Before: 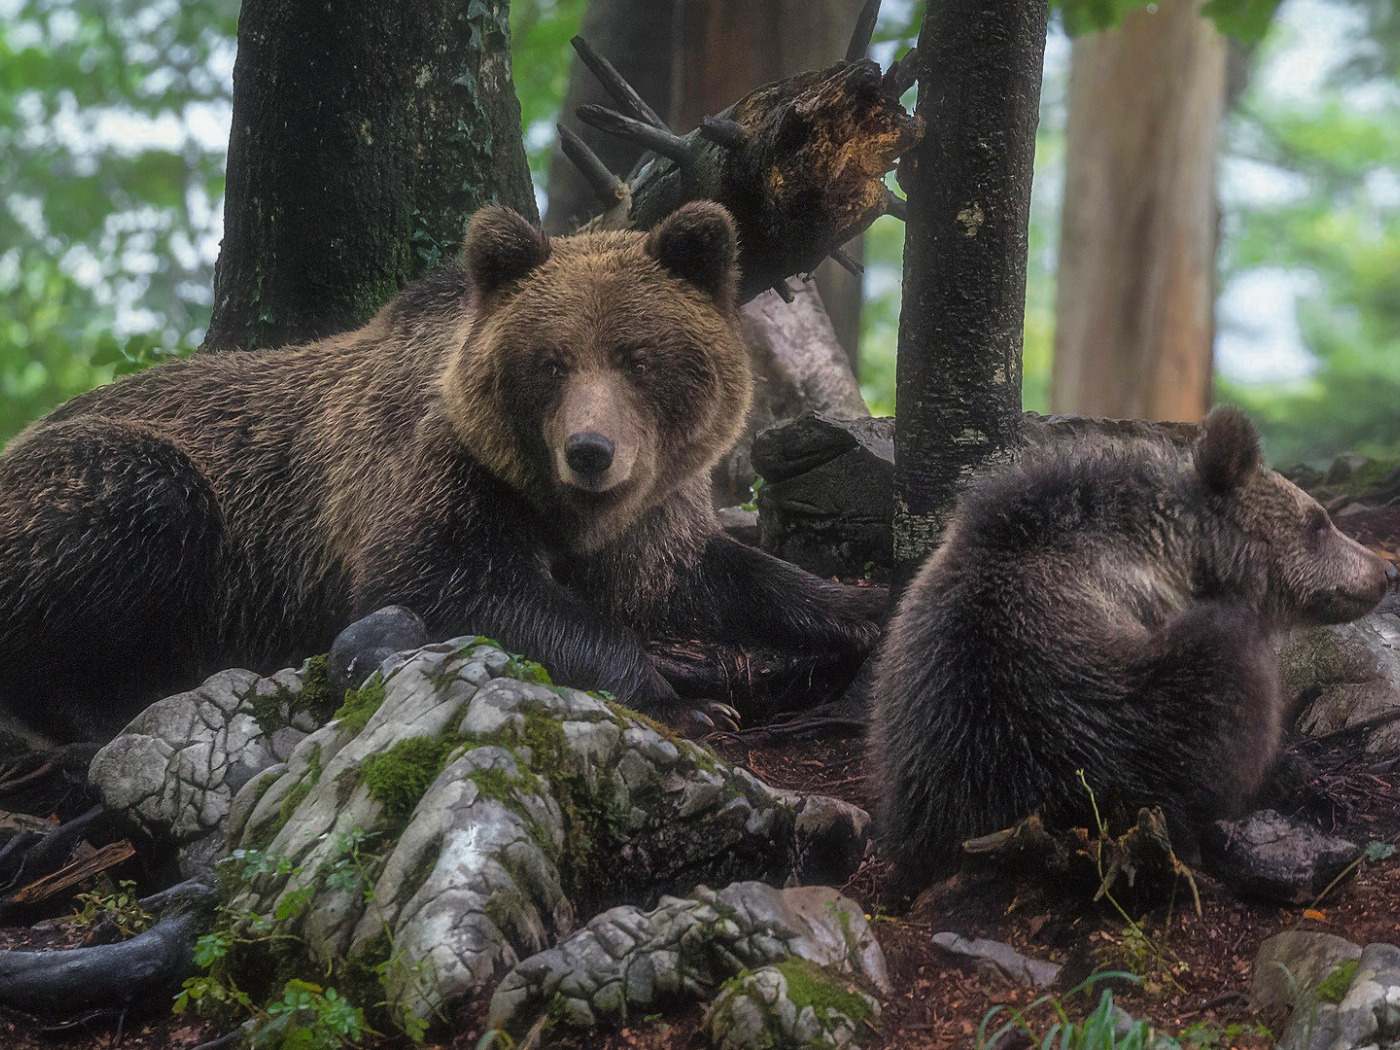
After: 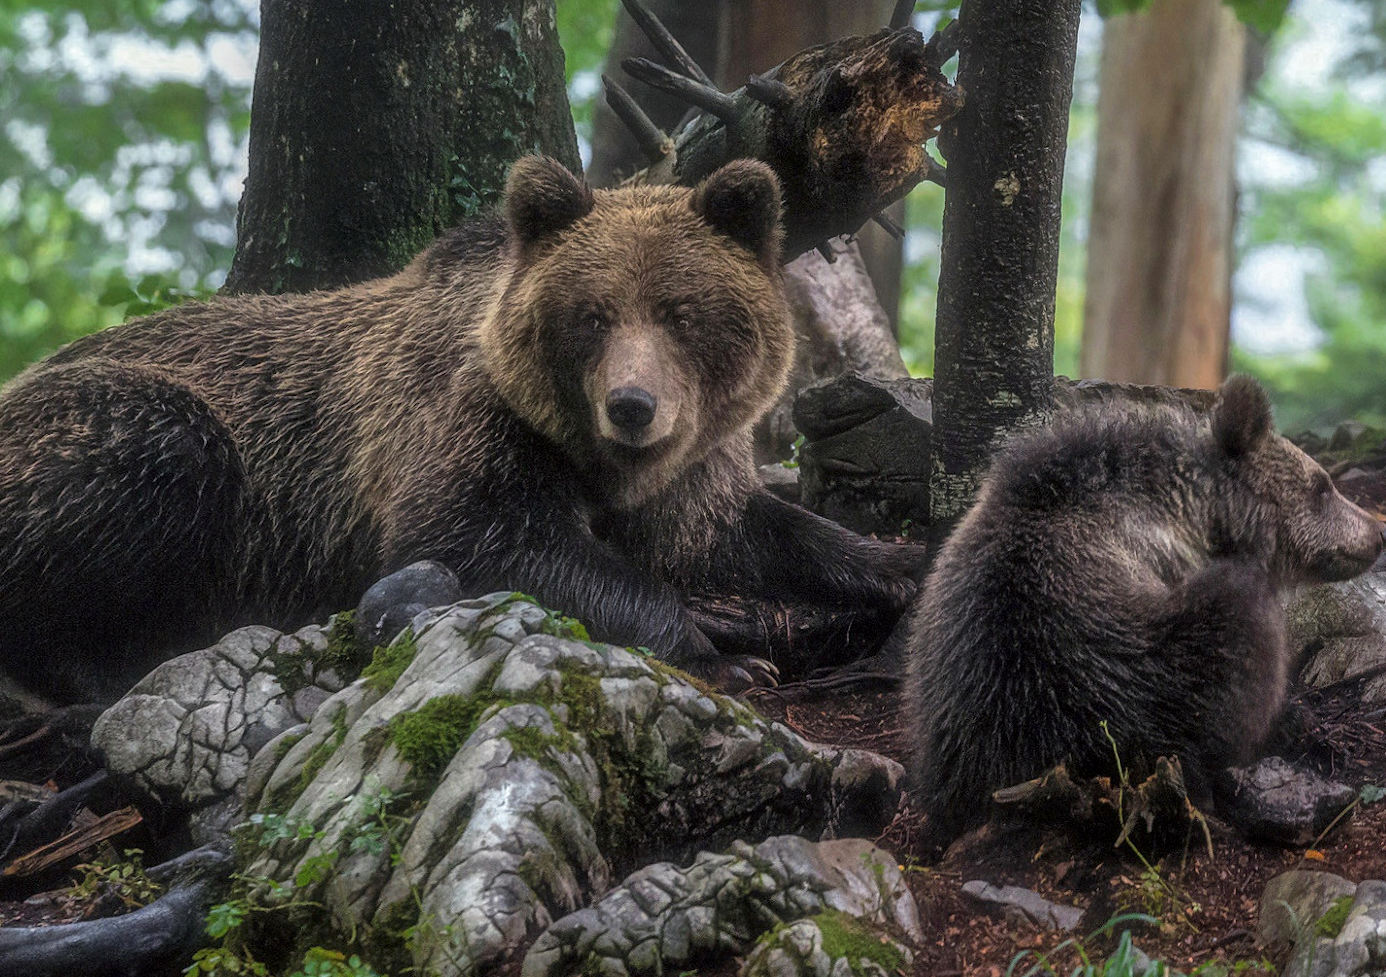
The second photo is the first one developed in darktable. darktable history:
rotate and perspective: rotation 0.679°, lens shift (horizontal) 0.136, crop left 0.009, crop right 0.991, crop top 0.078, crop bottom 0.95
local contrast: highlights 0%, shadows 0%, detail 133%
